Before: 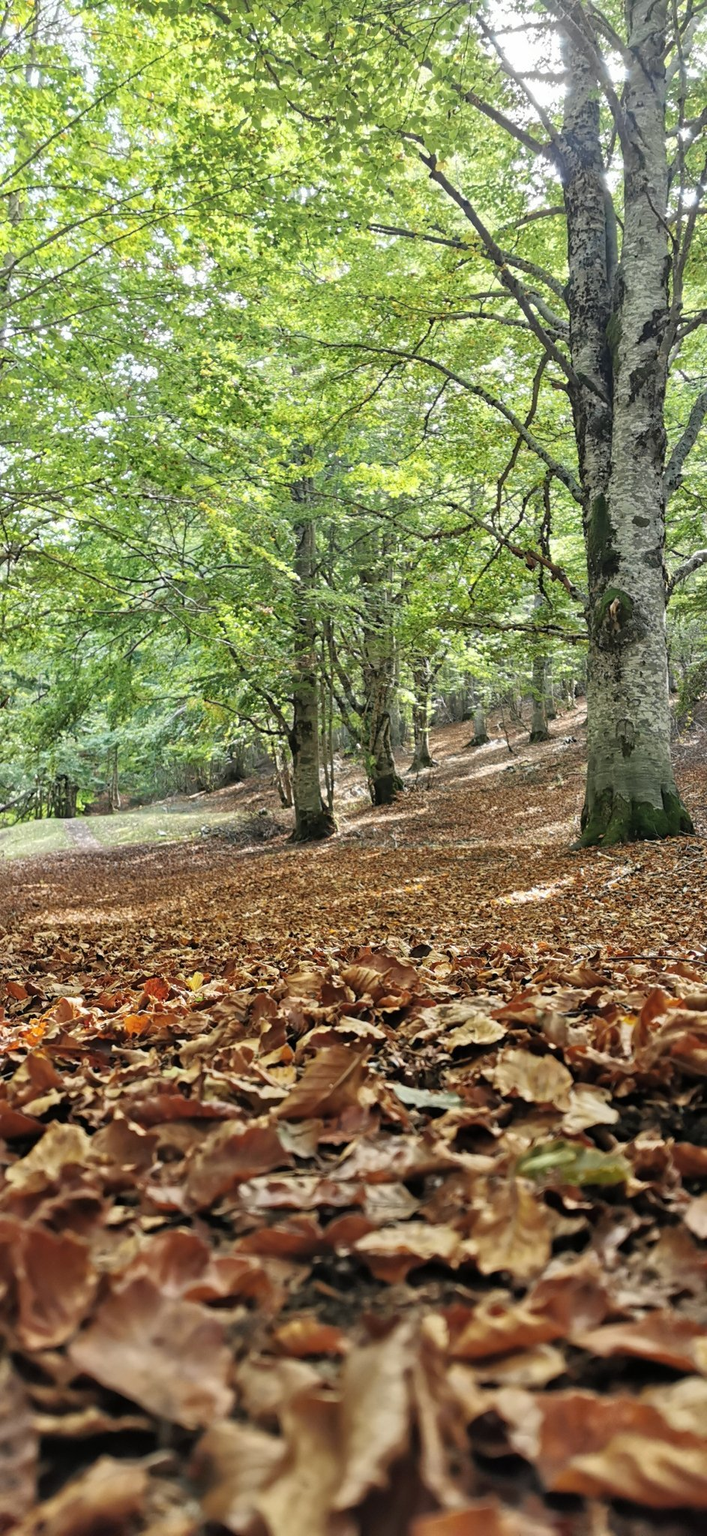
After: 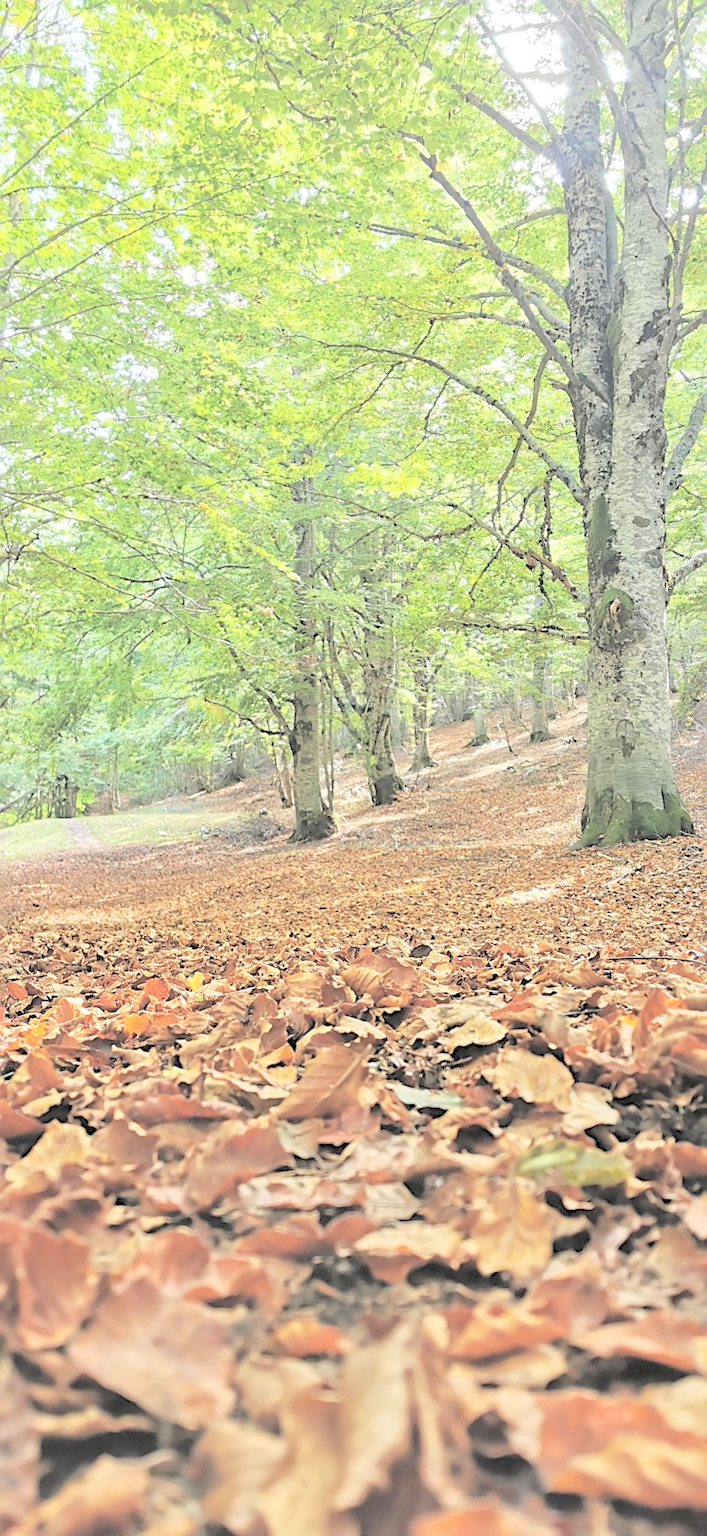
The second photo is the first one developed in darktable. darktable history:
contrast brightness saturation: brightness 1
sharpen: radius 2.529, amount 0.335
